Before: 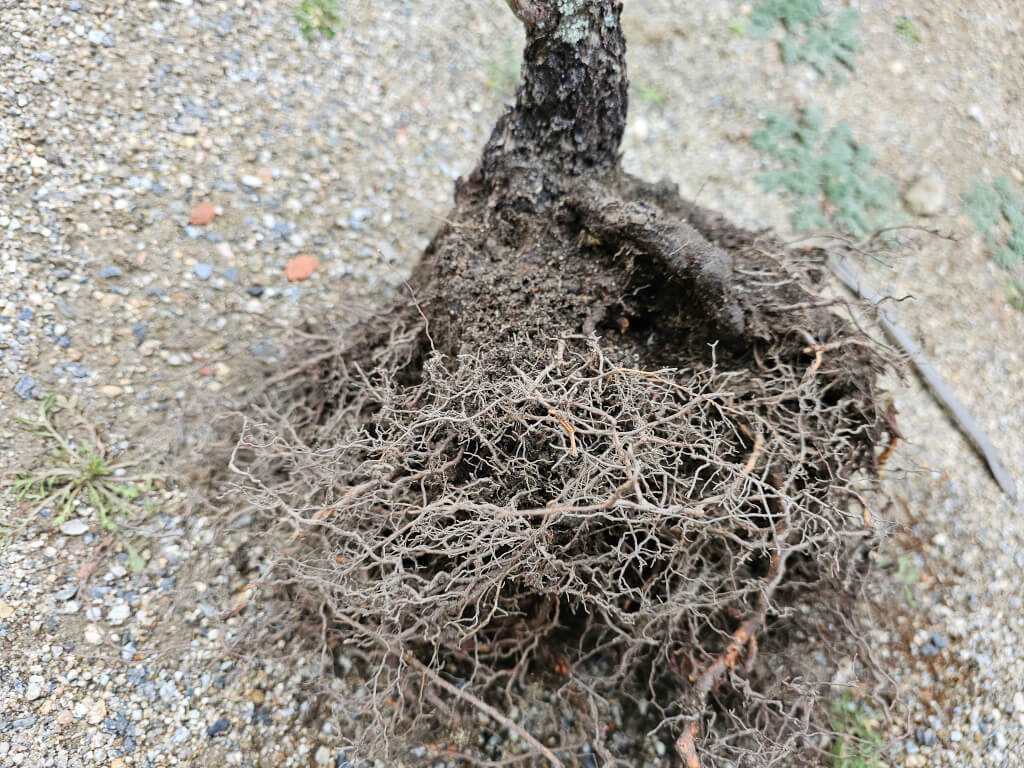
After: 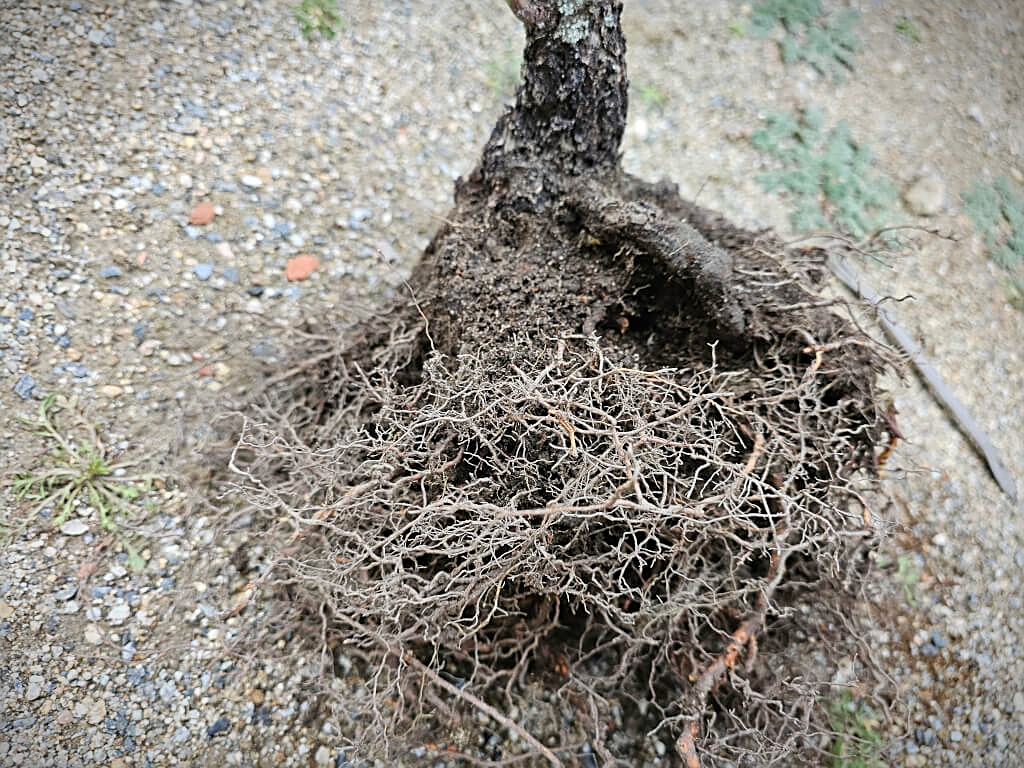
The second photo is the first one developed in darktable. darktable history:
sharpen: on, module defaults
vignetting: fall-off start 87.08%, brightness -0.569, saturation -0.001, automatic ratio true
